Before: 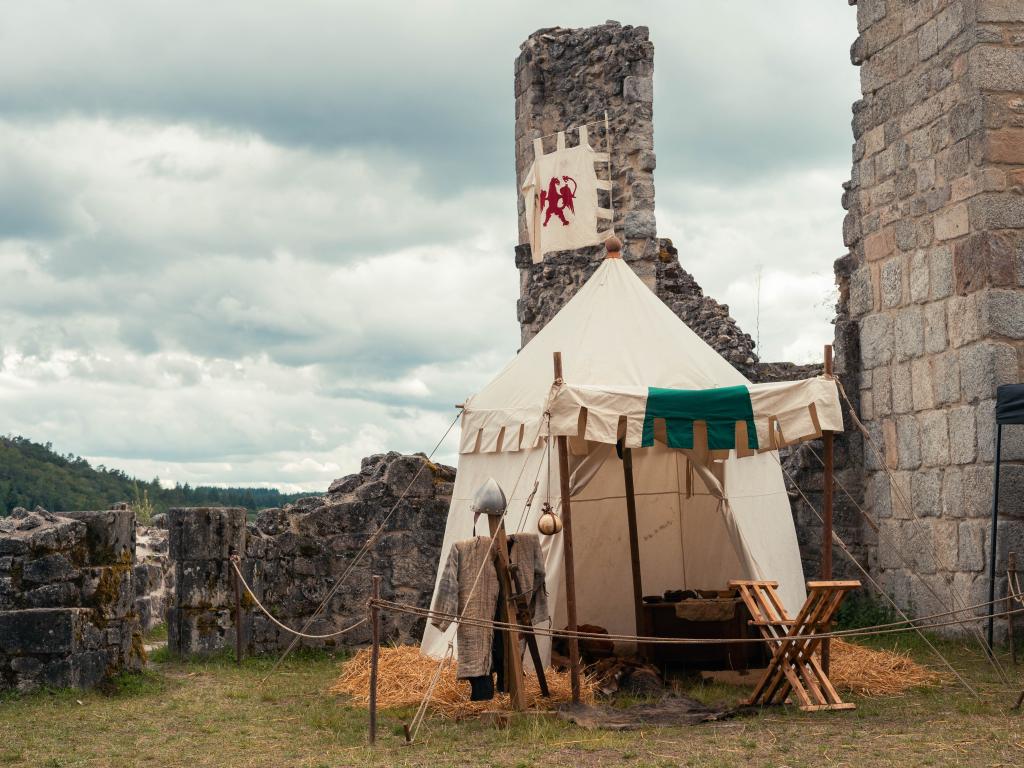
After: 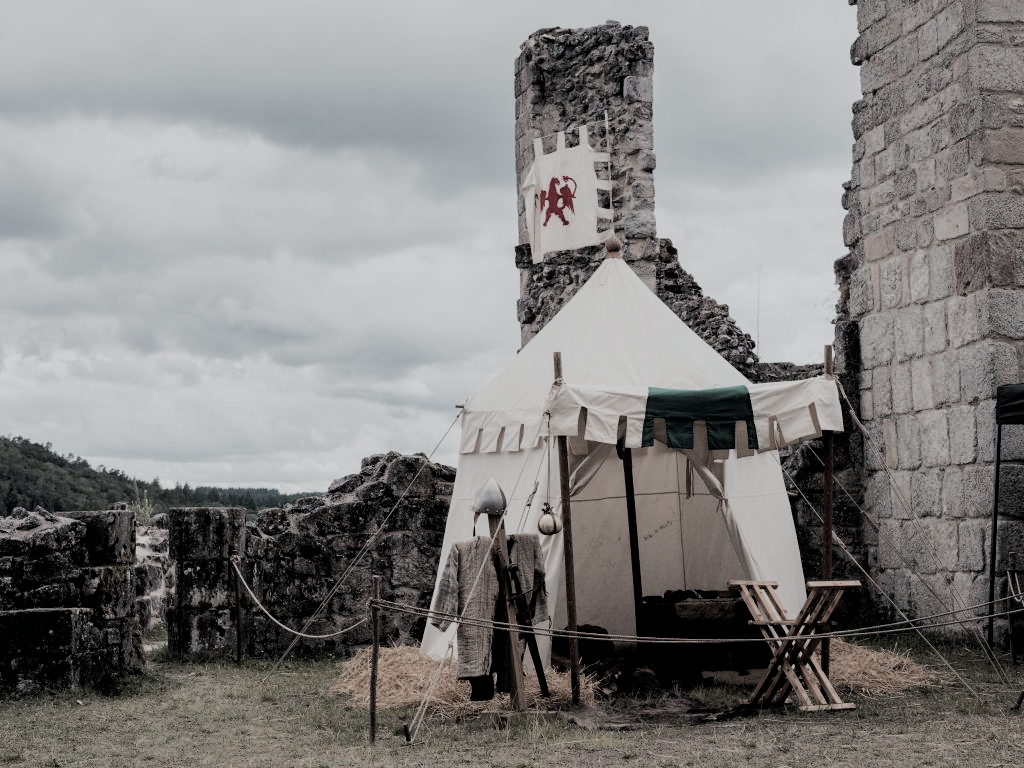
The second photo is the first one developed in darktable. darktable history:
color zones: curves: ch1 [(0, 0.34) (0.143, 0.164) (0.286, 0.152) (0.429, 0.176) (0.571, 0.173) (0.714, 0.188) (0.857, 0.199) (1, 0.34)]
filmic rgb: black relative exposure -4.14 EV, white relative exposure 5.1 EV, hardness 2.11, contrast 1.165
color calibration: illuminant as shot in camera, x 0.358, y 0.373, temperature 4628.91 K
